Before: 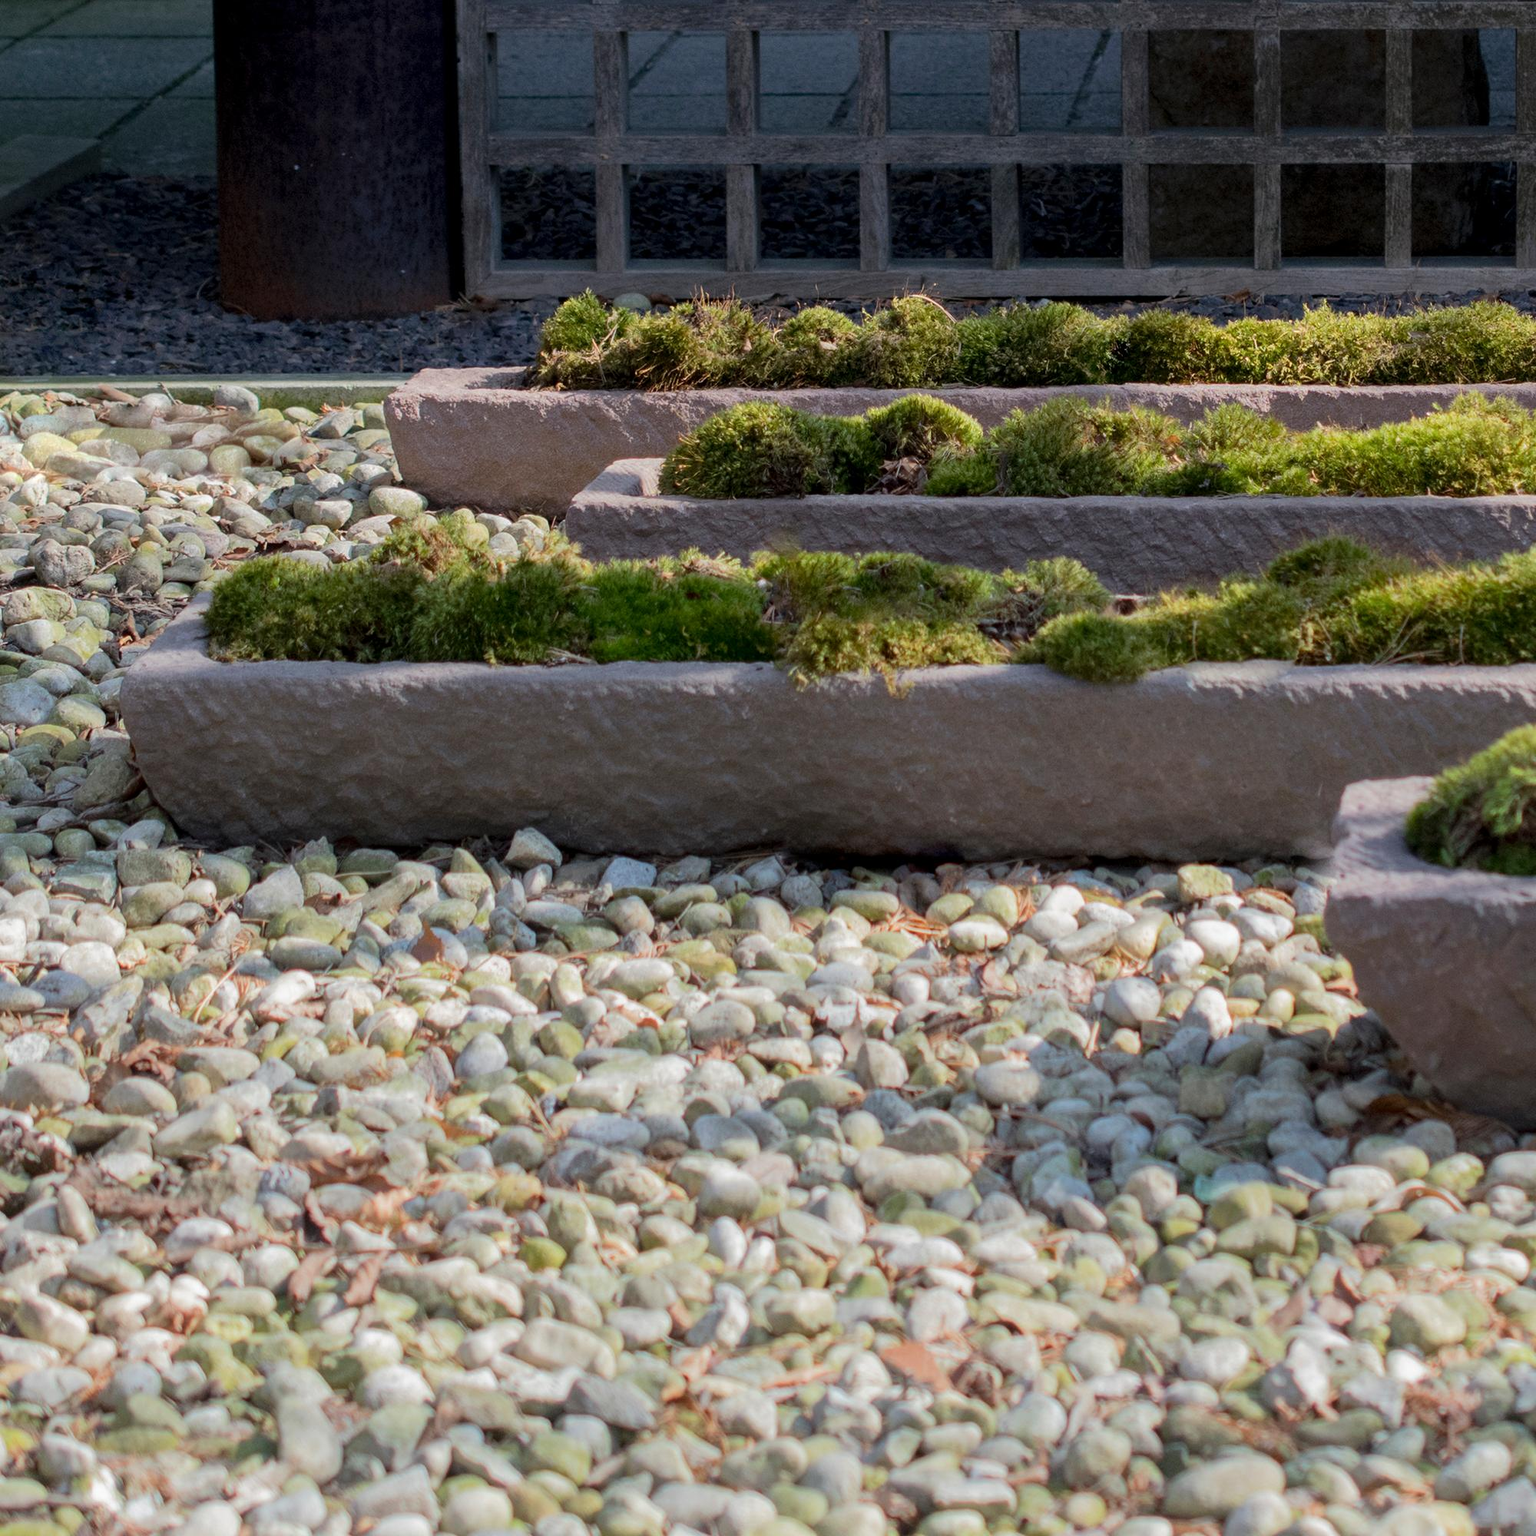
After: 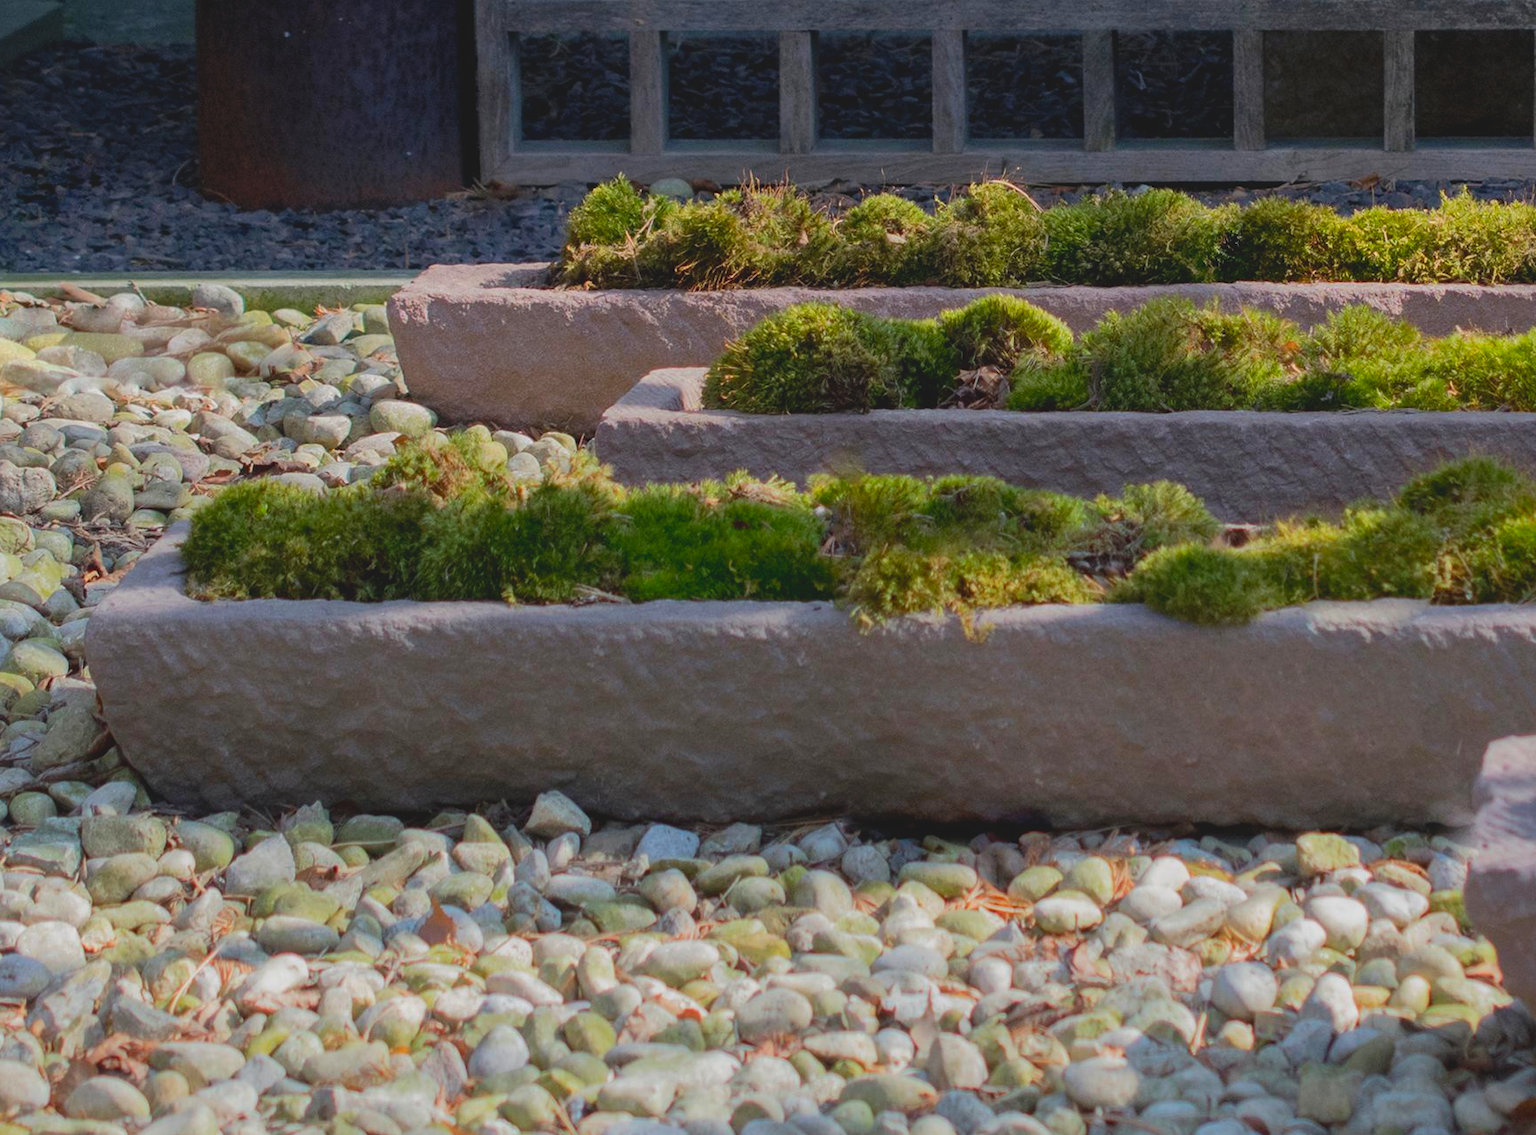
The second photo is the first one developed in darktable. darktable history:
contrast brightness saturation: contrast -0.19, saturation 0.19
crop: left 3.015%, top 8.969%, right 9.647%, bottom 26.457%
